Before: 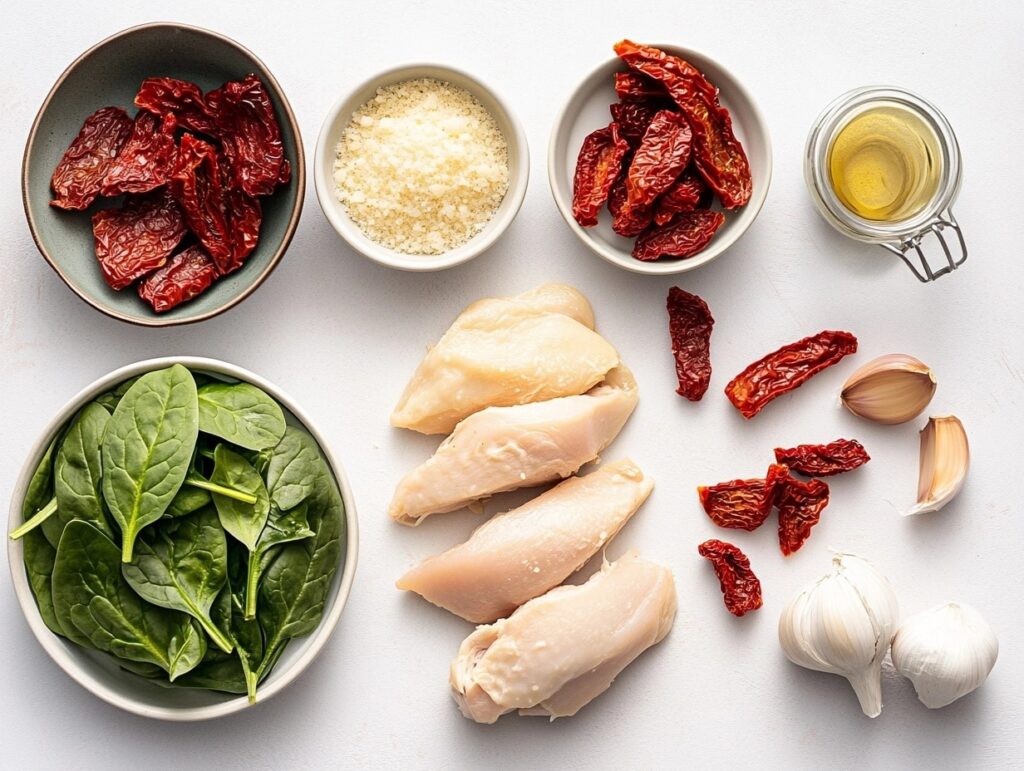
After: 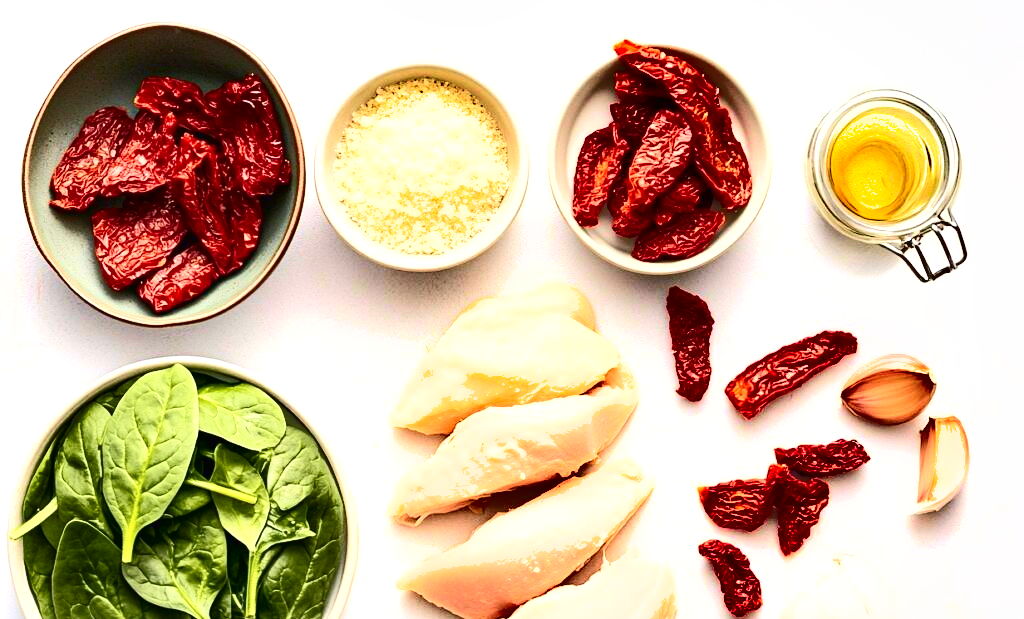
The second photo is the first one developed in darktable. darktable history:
shadows and highlights: soften with gaussian
tone curve: curves: ch0 [(0, 0.013) (0.074, 0.044) (0.251, 0.234) (0.472, 0.511) (0.63, 0.752) (0.746, 0.866) (0.899, 0.956) (1, 1)]; ch1 [(0, 0) (0.08, 0.08) (0.347, 0.394) (0.455, 0.441) (0.5, 0.5) (0.517, 0.53) (0.563, 0.611) (0.617, 0.682) (0.756, 0.788) (0.92, 0.92) (1, 1)]; ch2 [(0, 0) (0.096, 0.056) (0.304, 0.204) (0.5, 0.5) (0.539, 0.575) (0.597, 0.644) (0.92, 0.92) (1, 1)], color space Lab, independent channels, preserve colors none
crop: bottom 19.644%
exposure: exposure 0.722 EV, compensate highlight preservation false
